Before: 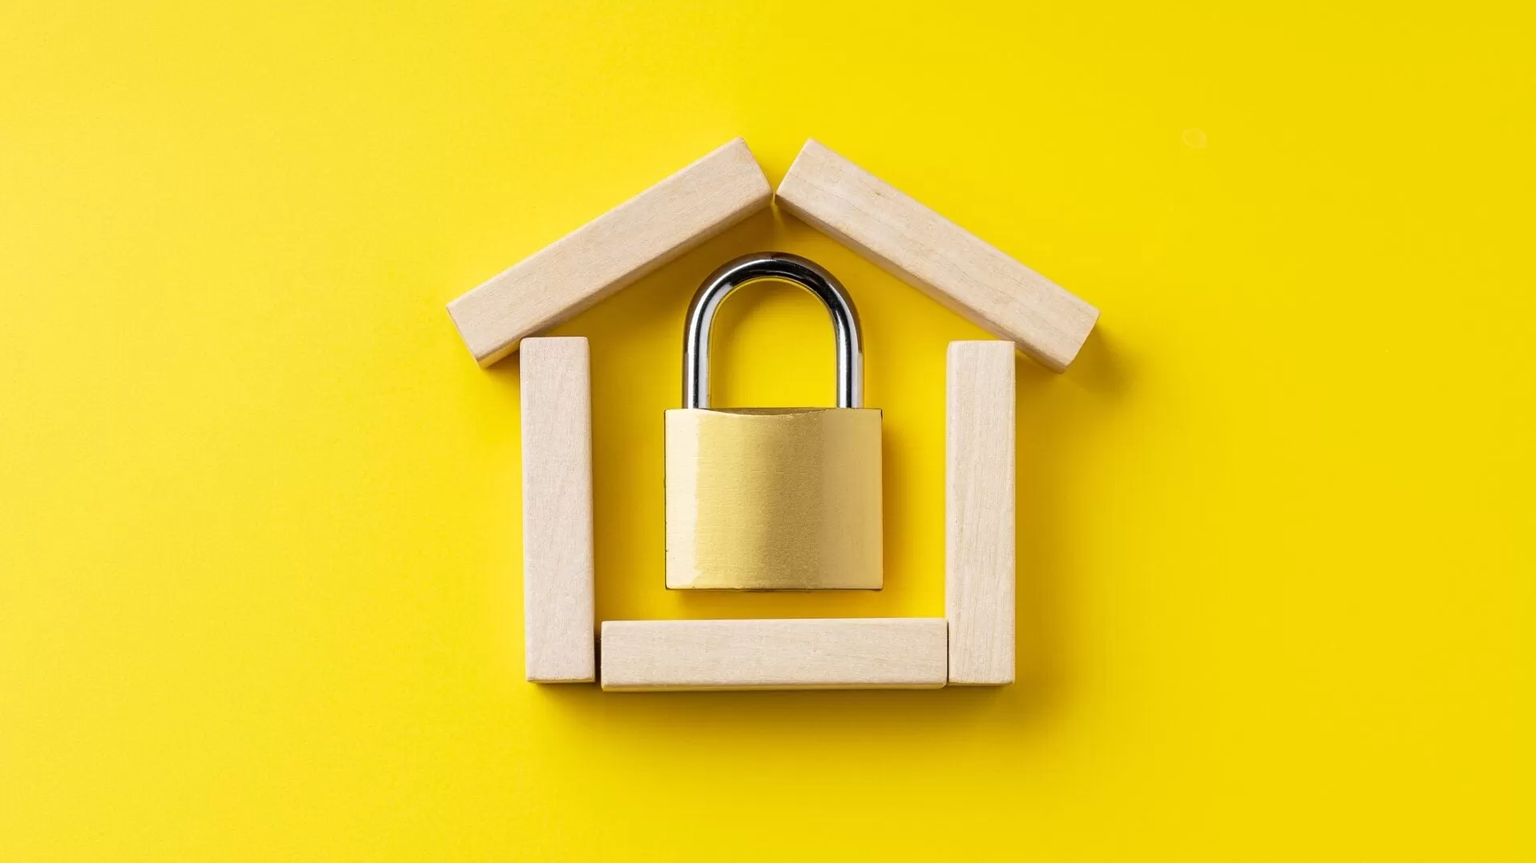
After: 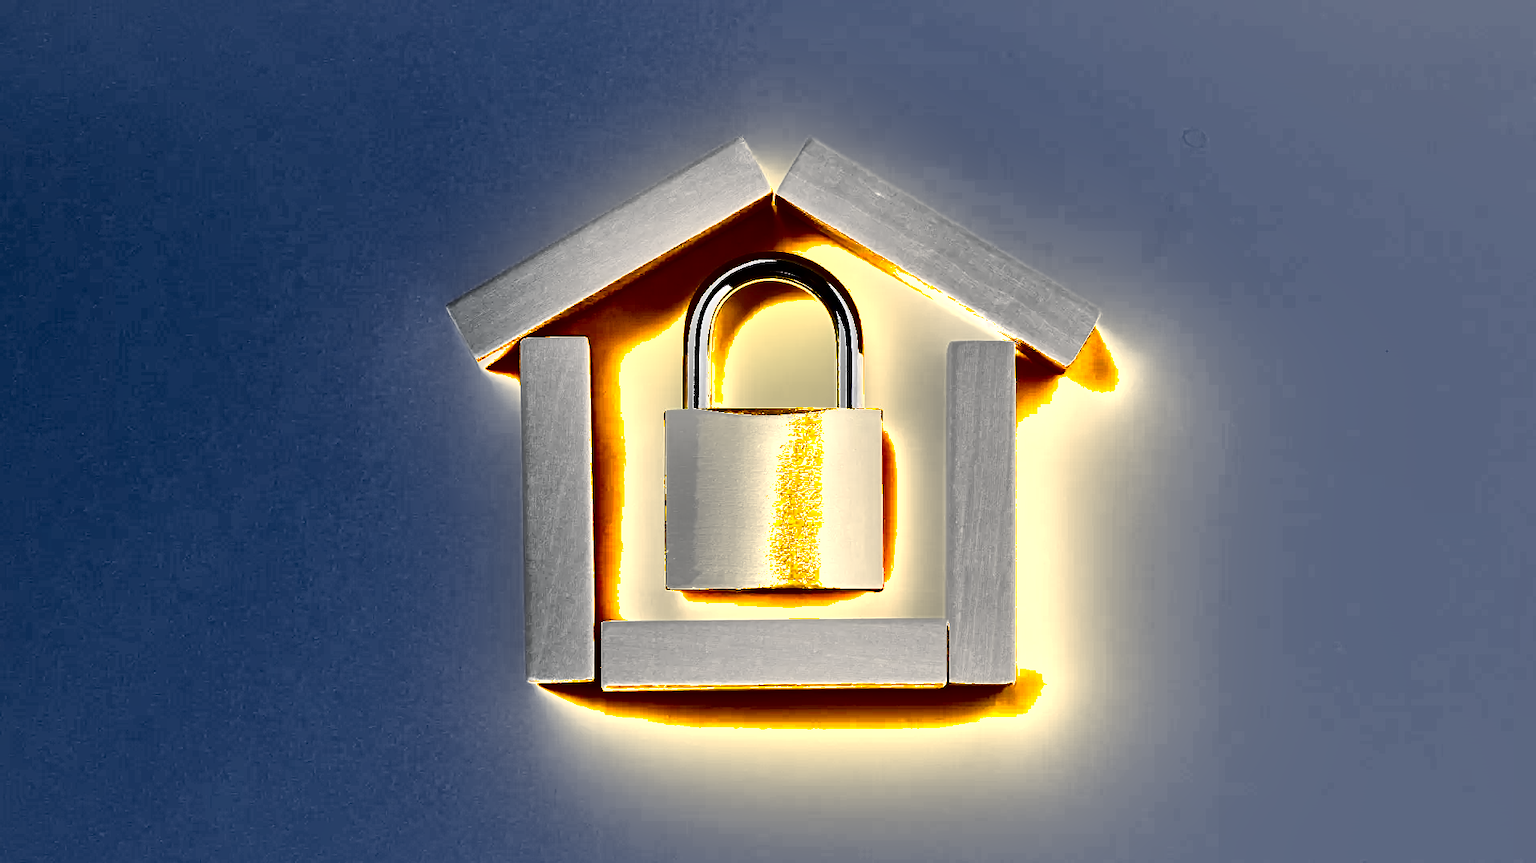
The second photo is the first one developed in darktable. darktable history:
exposure: black level correction 0, exposure 1.74 EV, compensate highlight preservation false
local contrast: mode bilateral grid, contrast 20, coarseness 51, detail 173%, midtone range 0.2
shadows and highlights: shadows 30.69, highlights -63.28, soften with gaussian
